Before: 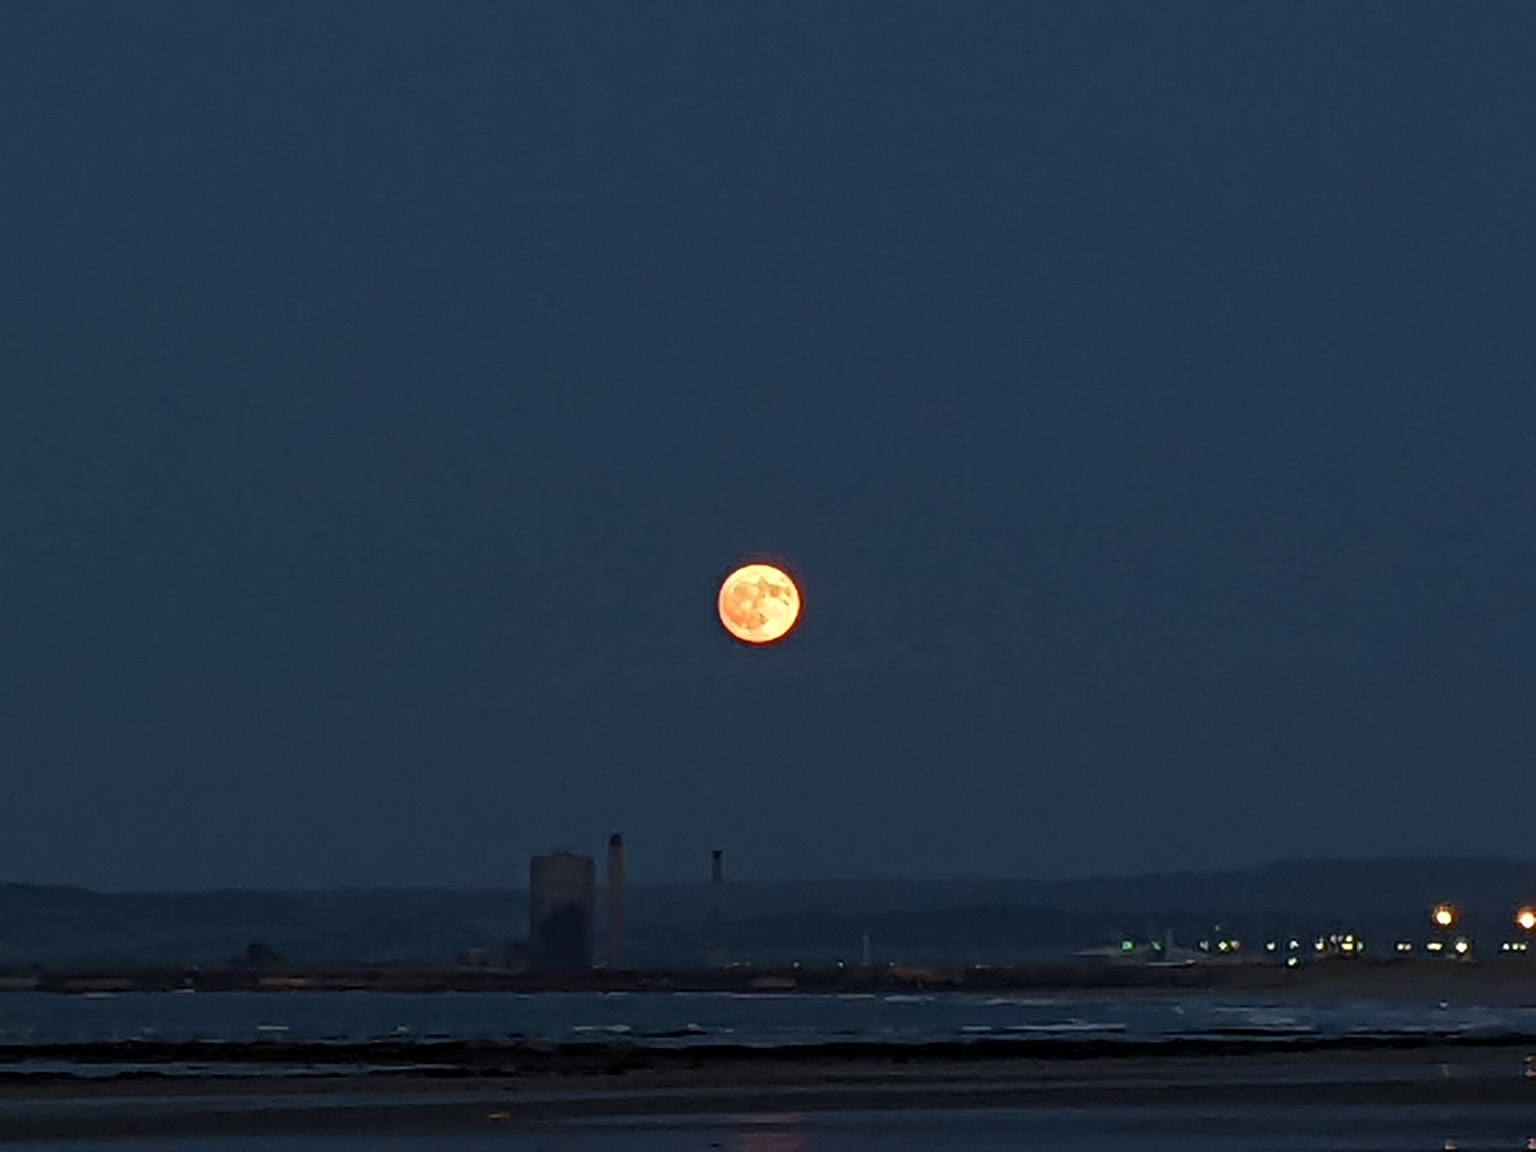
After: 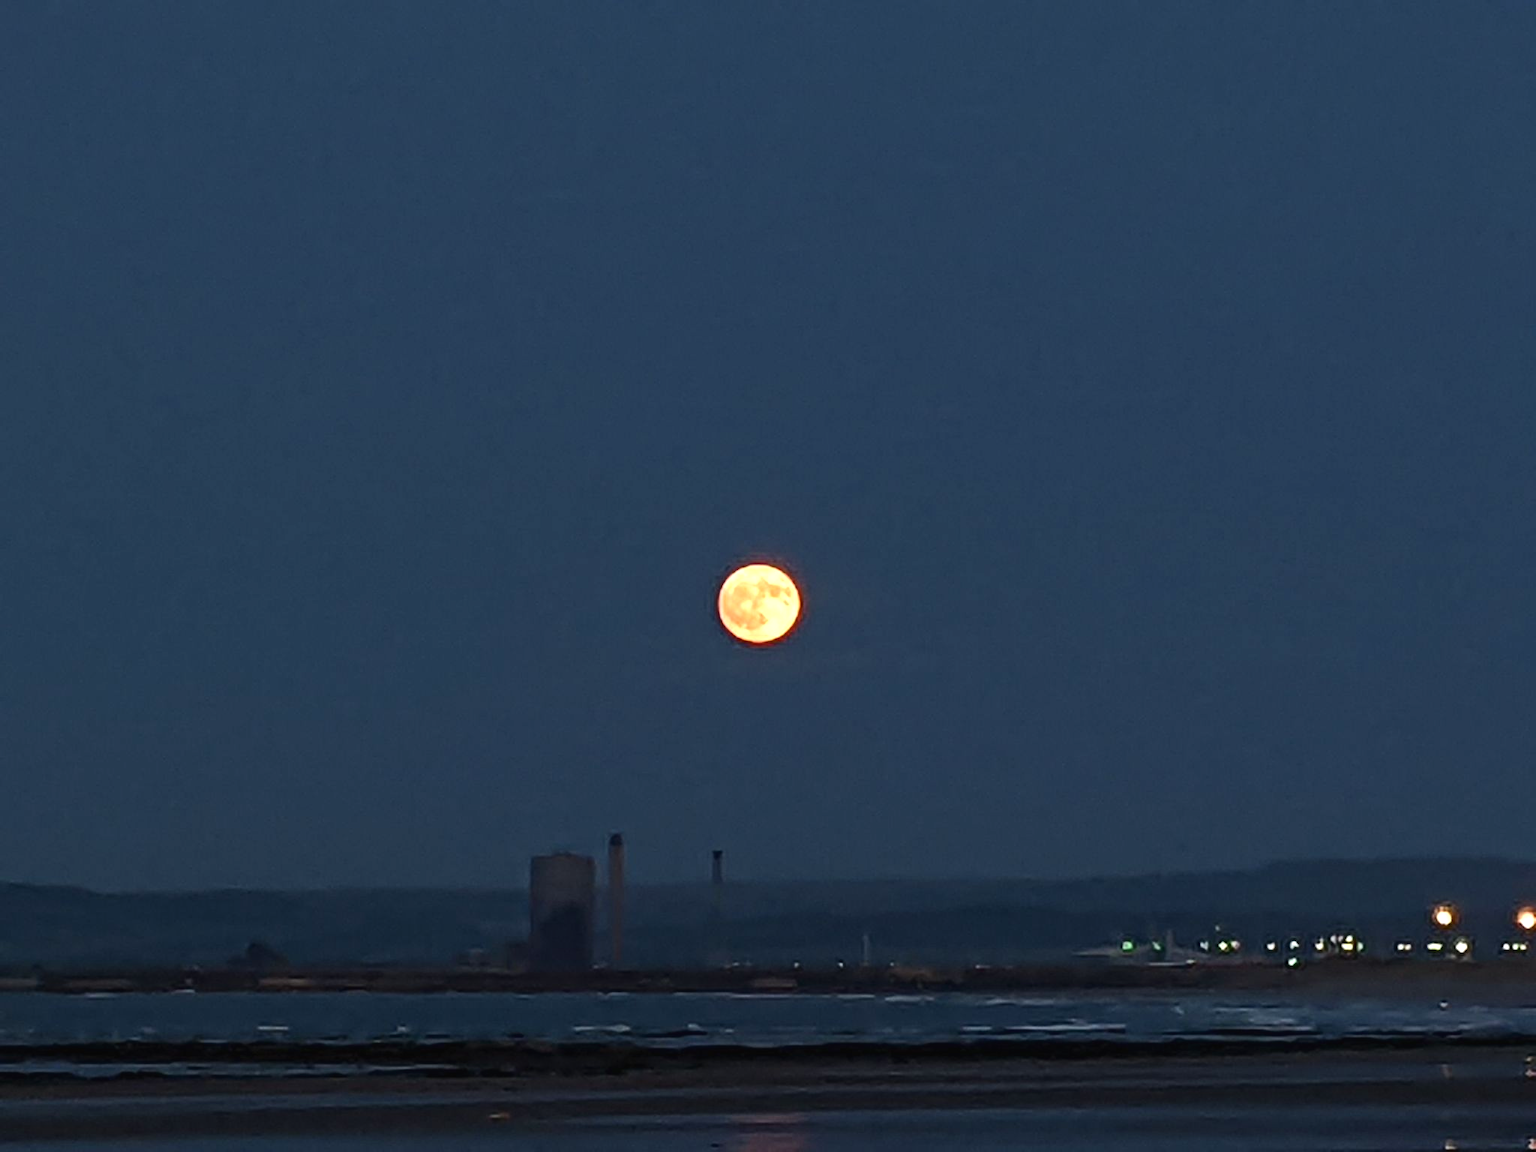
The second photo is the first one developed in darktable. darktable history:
exposure: black level correction -0.001, exposure 0.546 EV, compensate highlight preservation false
tone curve: curves: ch0 [(0, 0) (0.003, 0.005) (0.011, 0.011) (0.025, 0.022) (0.044, 0.035) (0.069, 0.051) (0.1, 0.073) (0.136, 0.106) (0.177, 0.147) (0.224, 0.195) (0.277, 0.253) (0.335, 0.315) (0.399, 0.388) (0.468, 0.488) (0.543, 0.586) (0.623, 0.685) (0.709, 0.764) (0.801, 0.838) (0.898, 0.908) (1, 1)], color space Lab, independent channels, preserve colors none
